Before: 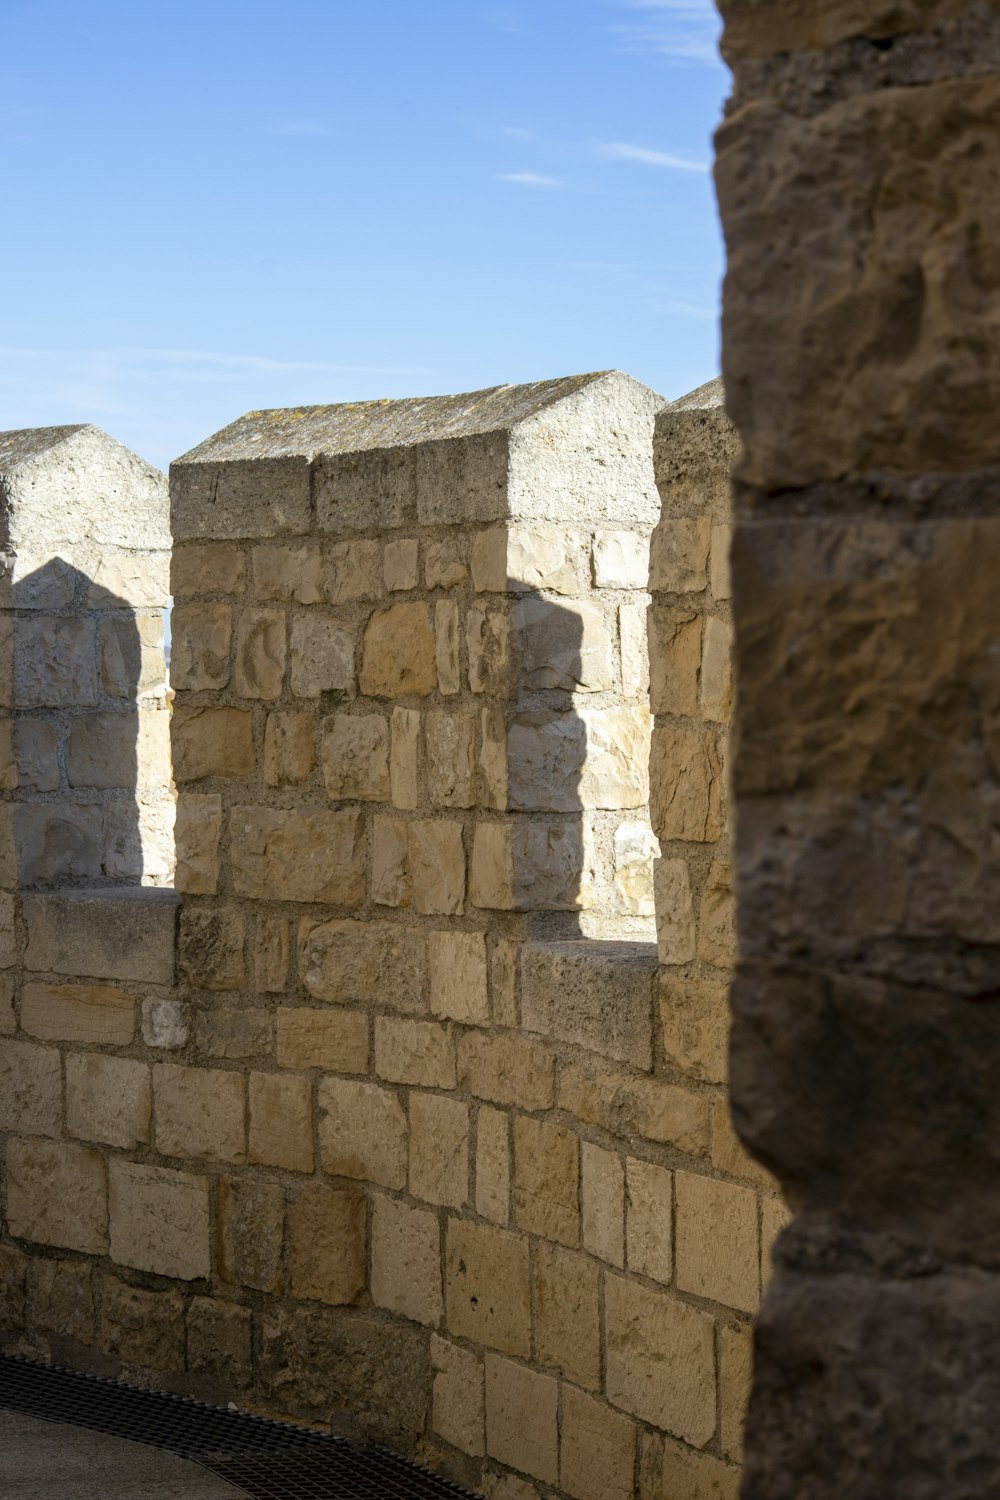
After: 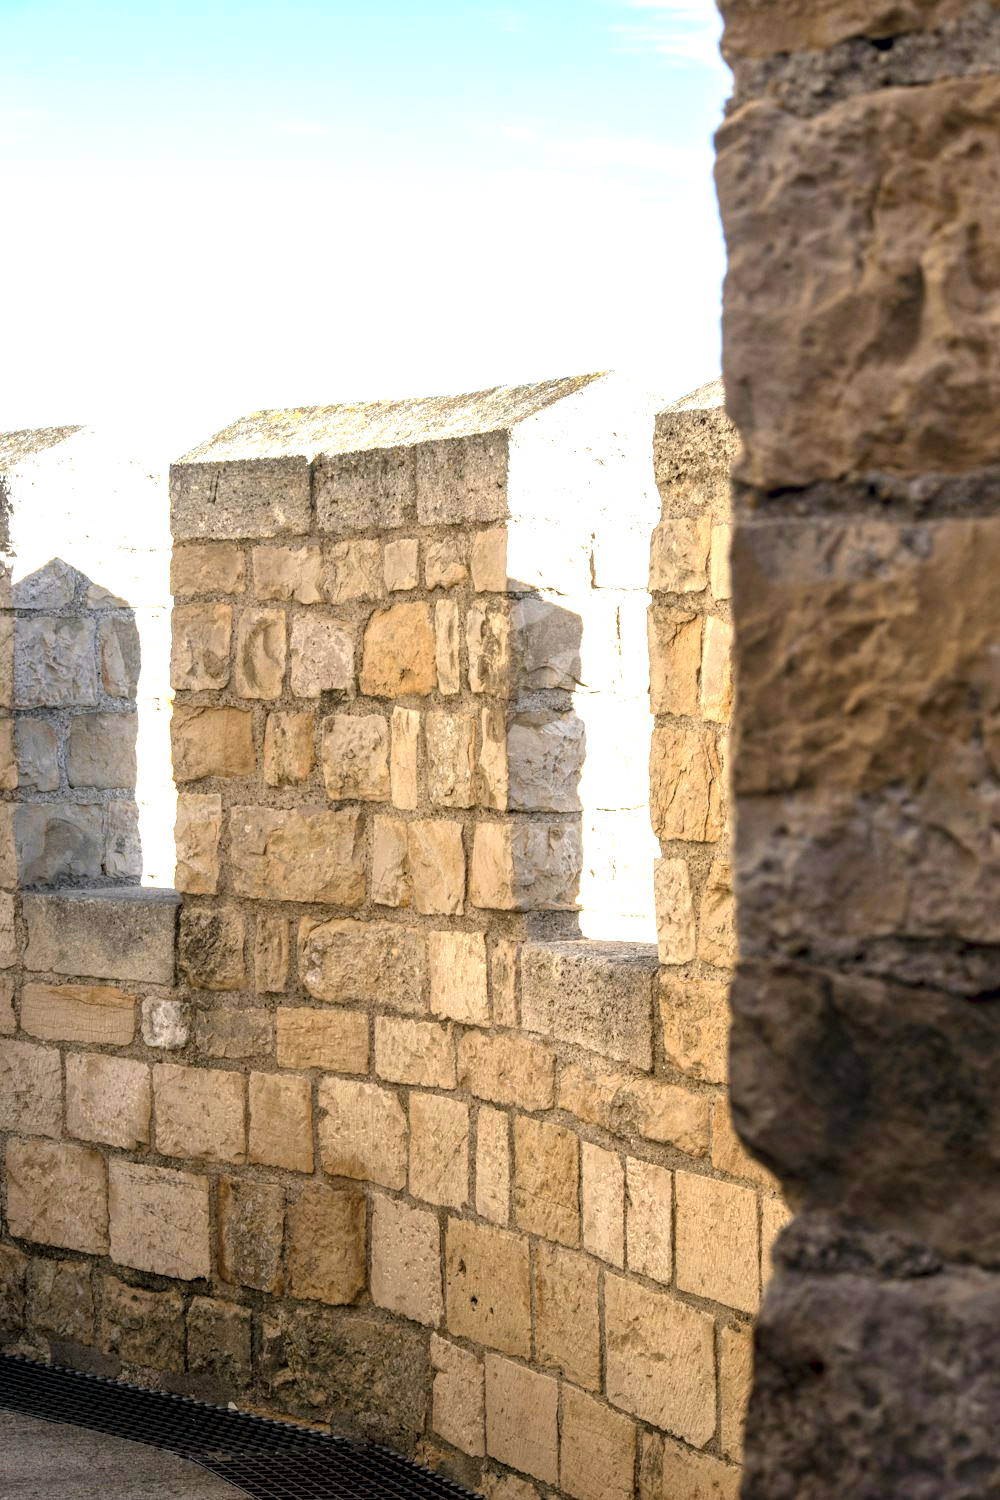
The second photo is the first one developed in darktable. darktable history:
local contrast: on, module defaults
exposure: black level correction 0, exposure 1.497 EV, compensate exposure bias true, compensate highlight preservation false
color correction: highlights a* 2.93, highlights b* 5.01, shadows a* -1.88, shadows b* -4.91, saturation 0.815
tone equalizer: smoothing diameter 24.83%, edges refinement/feathering 6.64, preserve details guided filter
